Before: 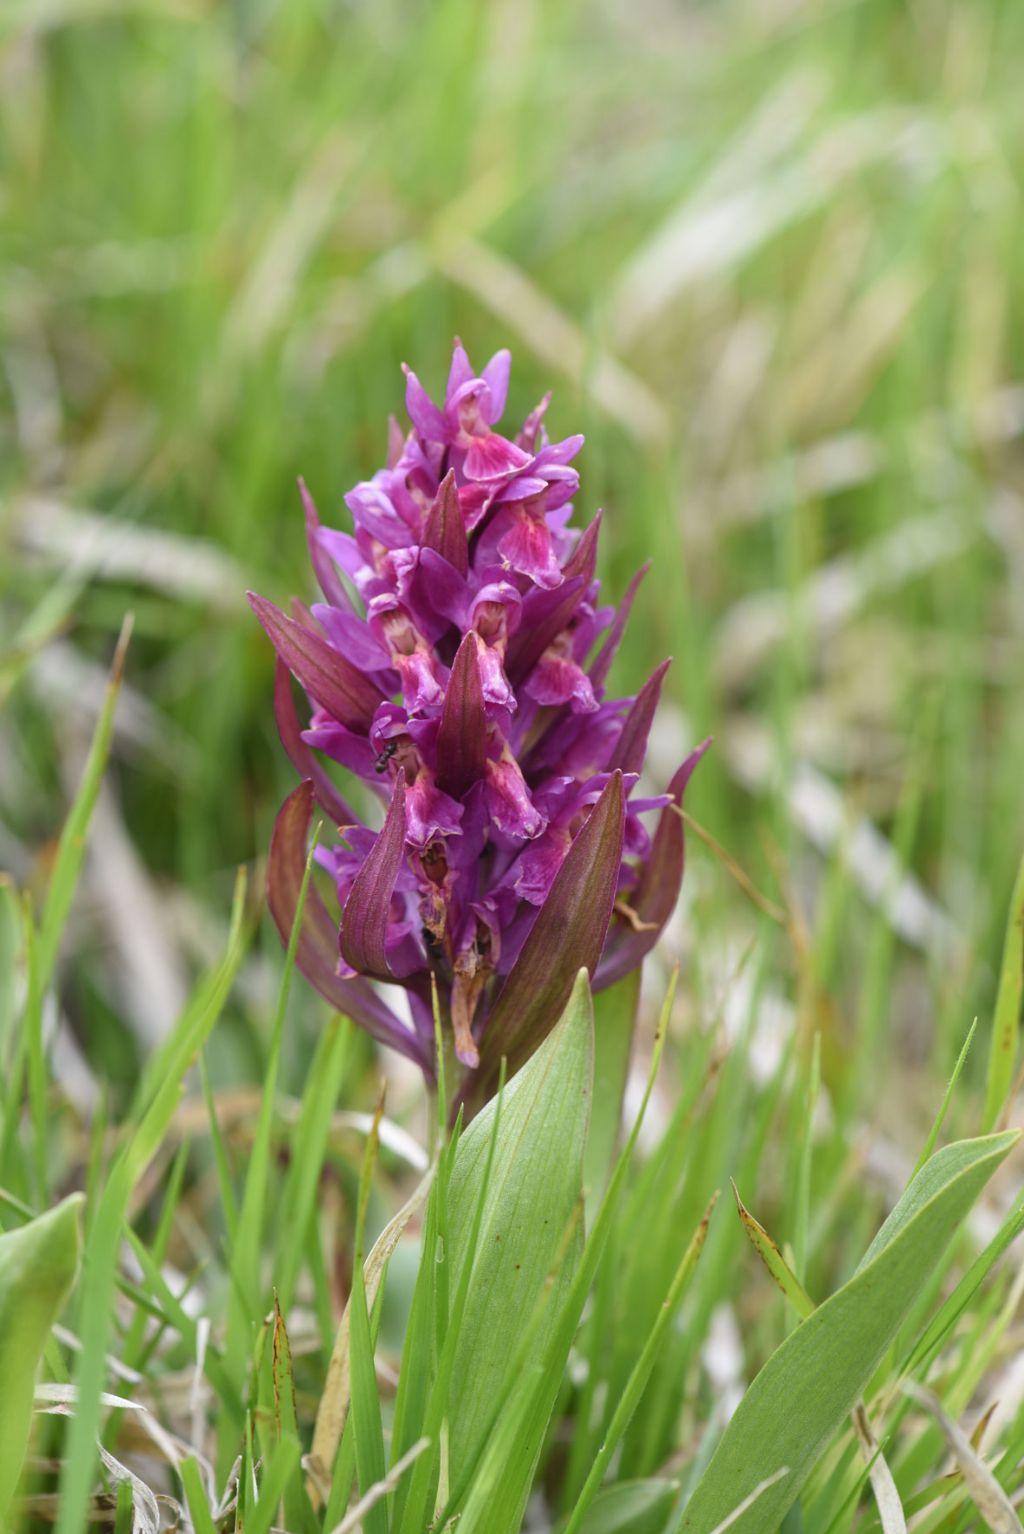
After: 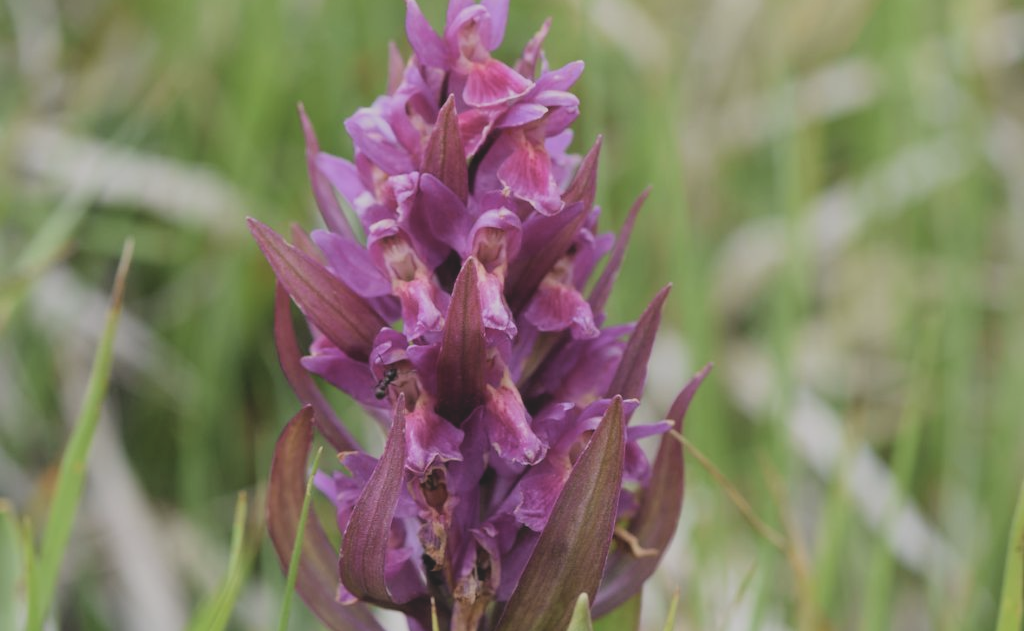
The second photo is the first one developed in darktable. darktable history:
crop and rotate: top 24.426%, bottom 34.395%
color correction: highlights b* 0.054, saturation 1.34
haze removal: strength -0.043, compatibility mode true, adaptive false
contrast brightness saturation: contrast -0.247, saturation -0.442
filmic rgb: black relative exposure -11.91 EV, white relative exposure 5.41 EV, threshold 3.03 EV, hardness 4.49, latitude 50.14%, contrast 1.141, enable highlight reconstruction true
